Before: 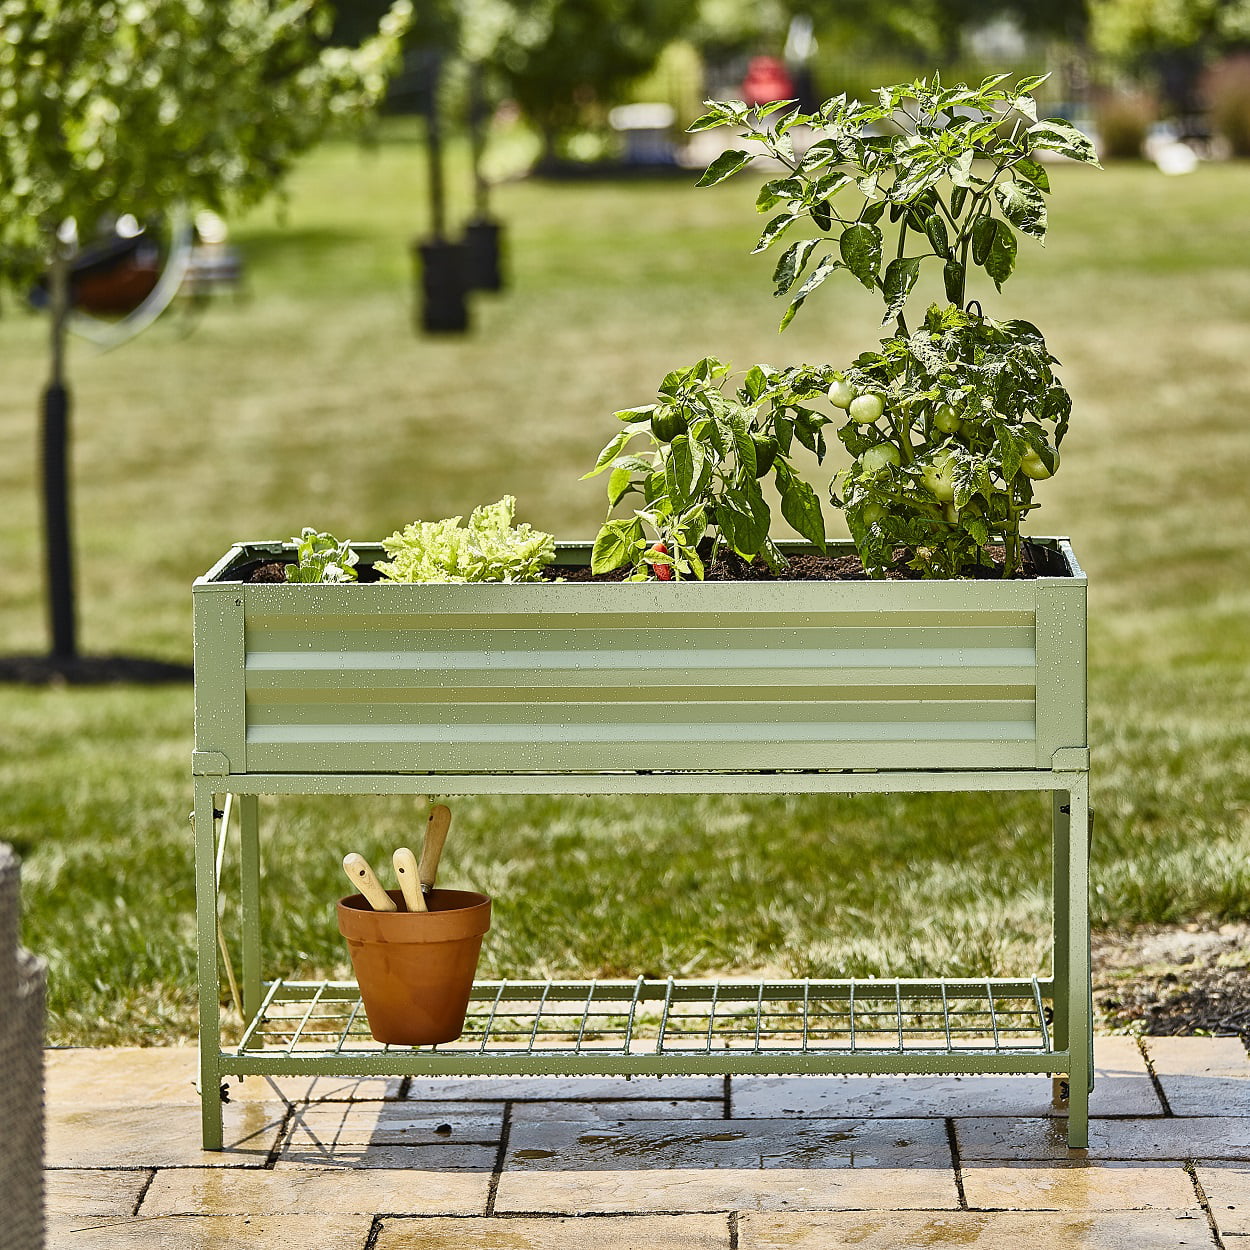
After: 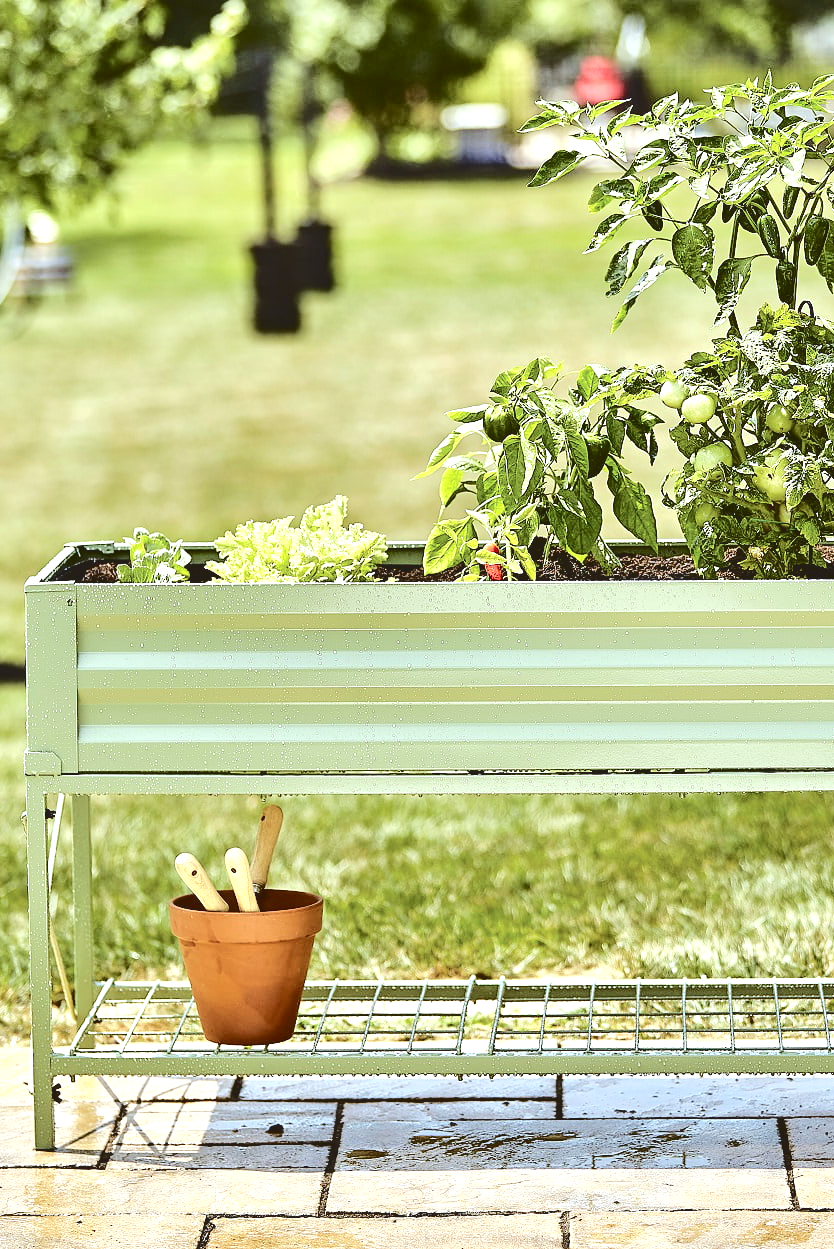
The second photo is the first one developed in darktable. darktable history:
crop and rotate: left 13.555%, right 19.716%
color correction: highlights a* -3.28, highlights b* -6.36, shadows a* 3.14, shadows b* 5.28
tone equalizer: smoothing diameter 24.78%, edges refinement/feathering 7.49, preserve details guided filter
exposure: black level correction 0, exposure 0.701 EV, compensate highlight preservation false
tone curve: curves: ch0 [(0, 0) (0.003, 0.117) (0.011, 0.115) (0.025, 0.116) (0.044, 0.116) (0.069, 0.112) (0.1, 0.113) (0.136, 0.127) (0.177, 0.148) (0.224, 0.191) (0.277, 0.249) (0.335, 0.363) (0.399, 0.479) (0.468, 0.589) (0.543, 0.664) (0.623, 0.733) (0.709, 0.799) (0.801, 0.852) (0.898, 0.914) (1, 1)], color space Lab, independent channels, preserve colors none
